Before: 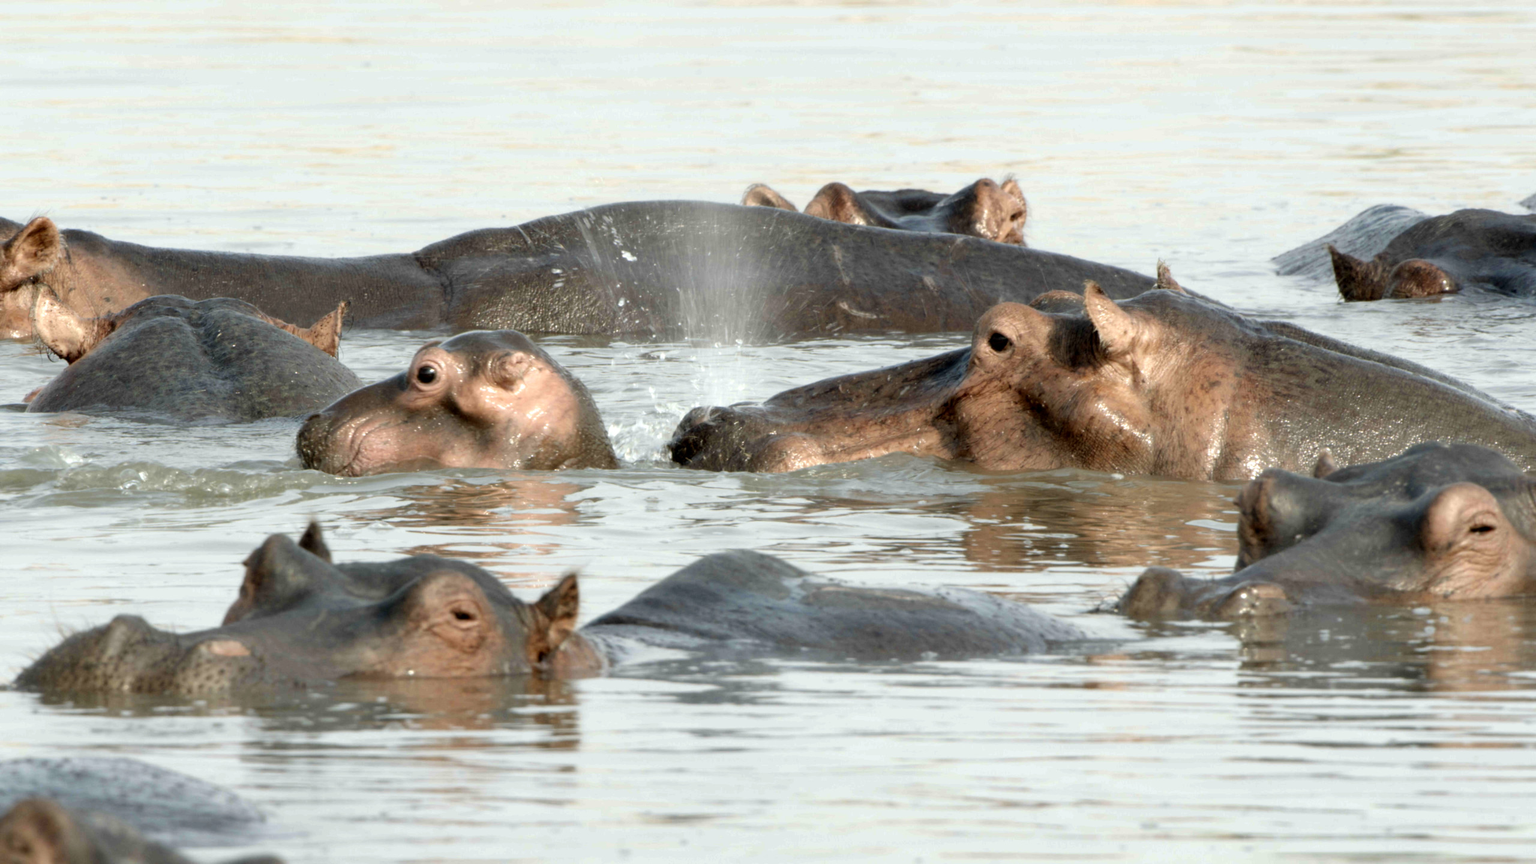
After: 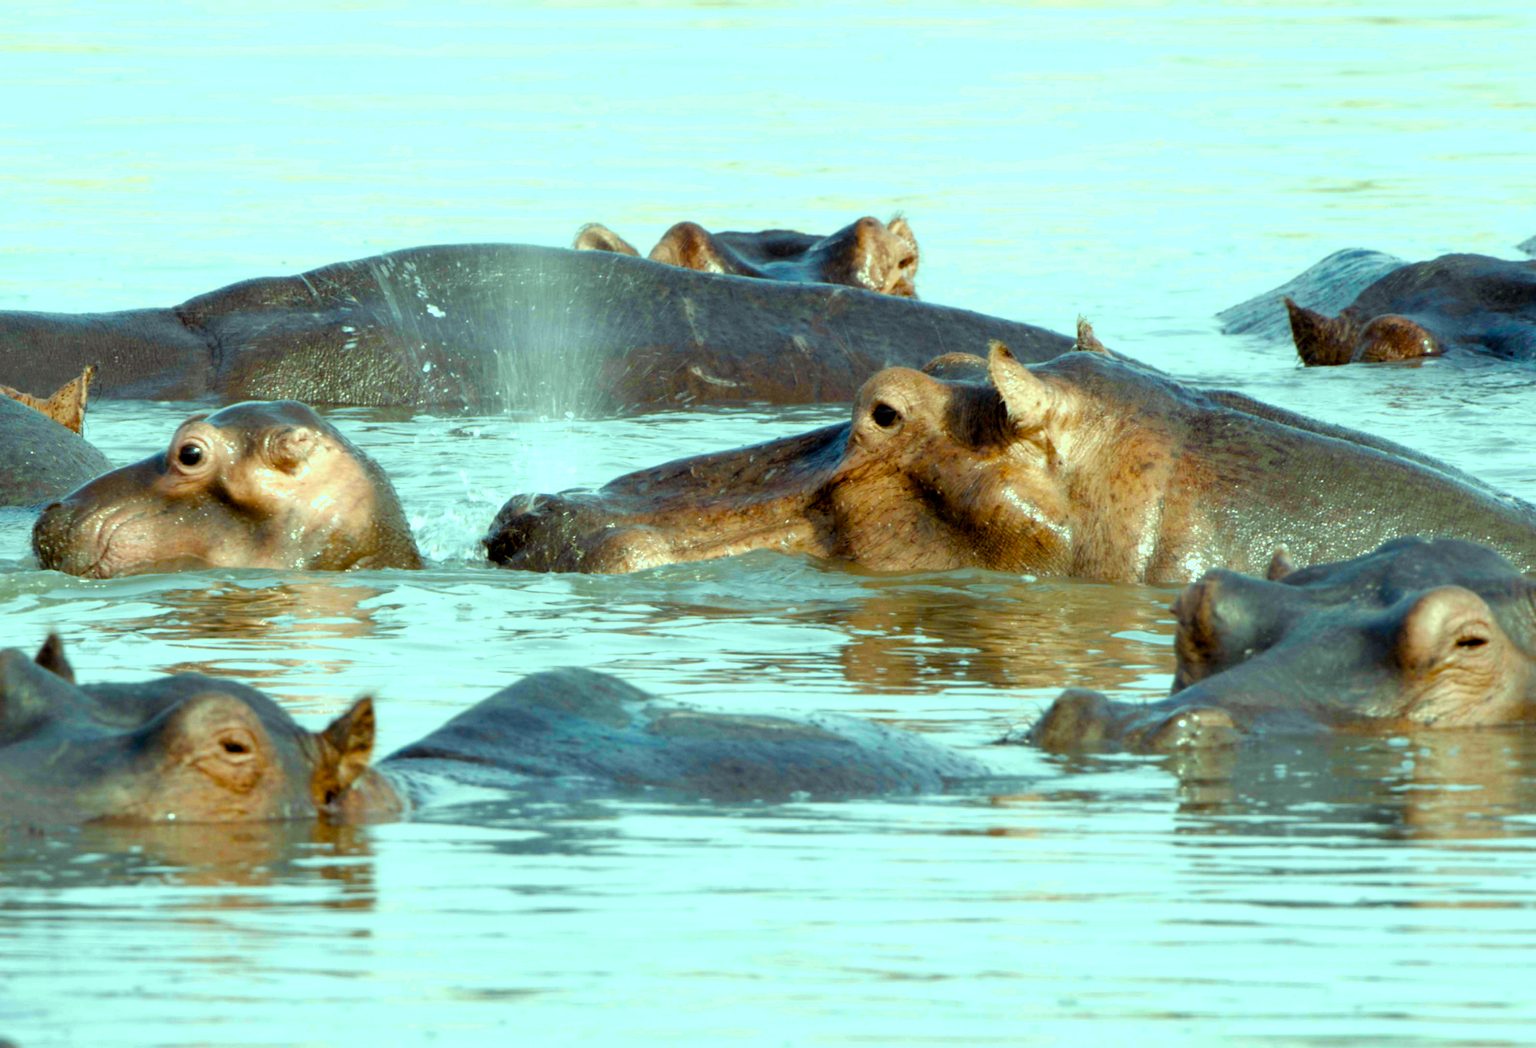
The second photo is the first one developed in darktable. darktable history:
crop: left 17.607%, bottom 0.019%
color balance rgb: highlights gain › luminance 15.596%, highlights gain › chroma 6.996%, highlights gain › hue 122.72°, perceptual saturation grading › global saturation 40.286%, perceptual saturation grading › highlights -25.01%, perceptual saturation grading › mid-tones 34.966%, perceptual saturation grading › shadows 36.136%
color calibration: output colorfulness [0, 0.315, 0, 0], gray › normalize channels true, x 0.37, y 0.382, temperature 4315.28 K, gamut compression 0.009
